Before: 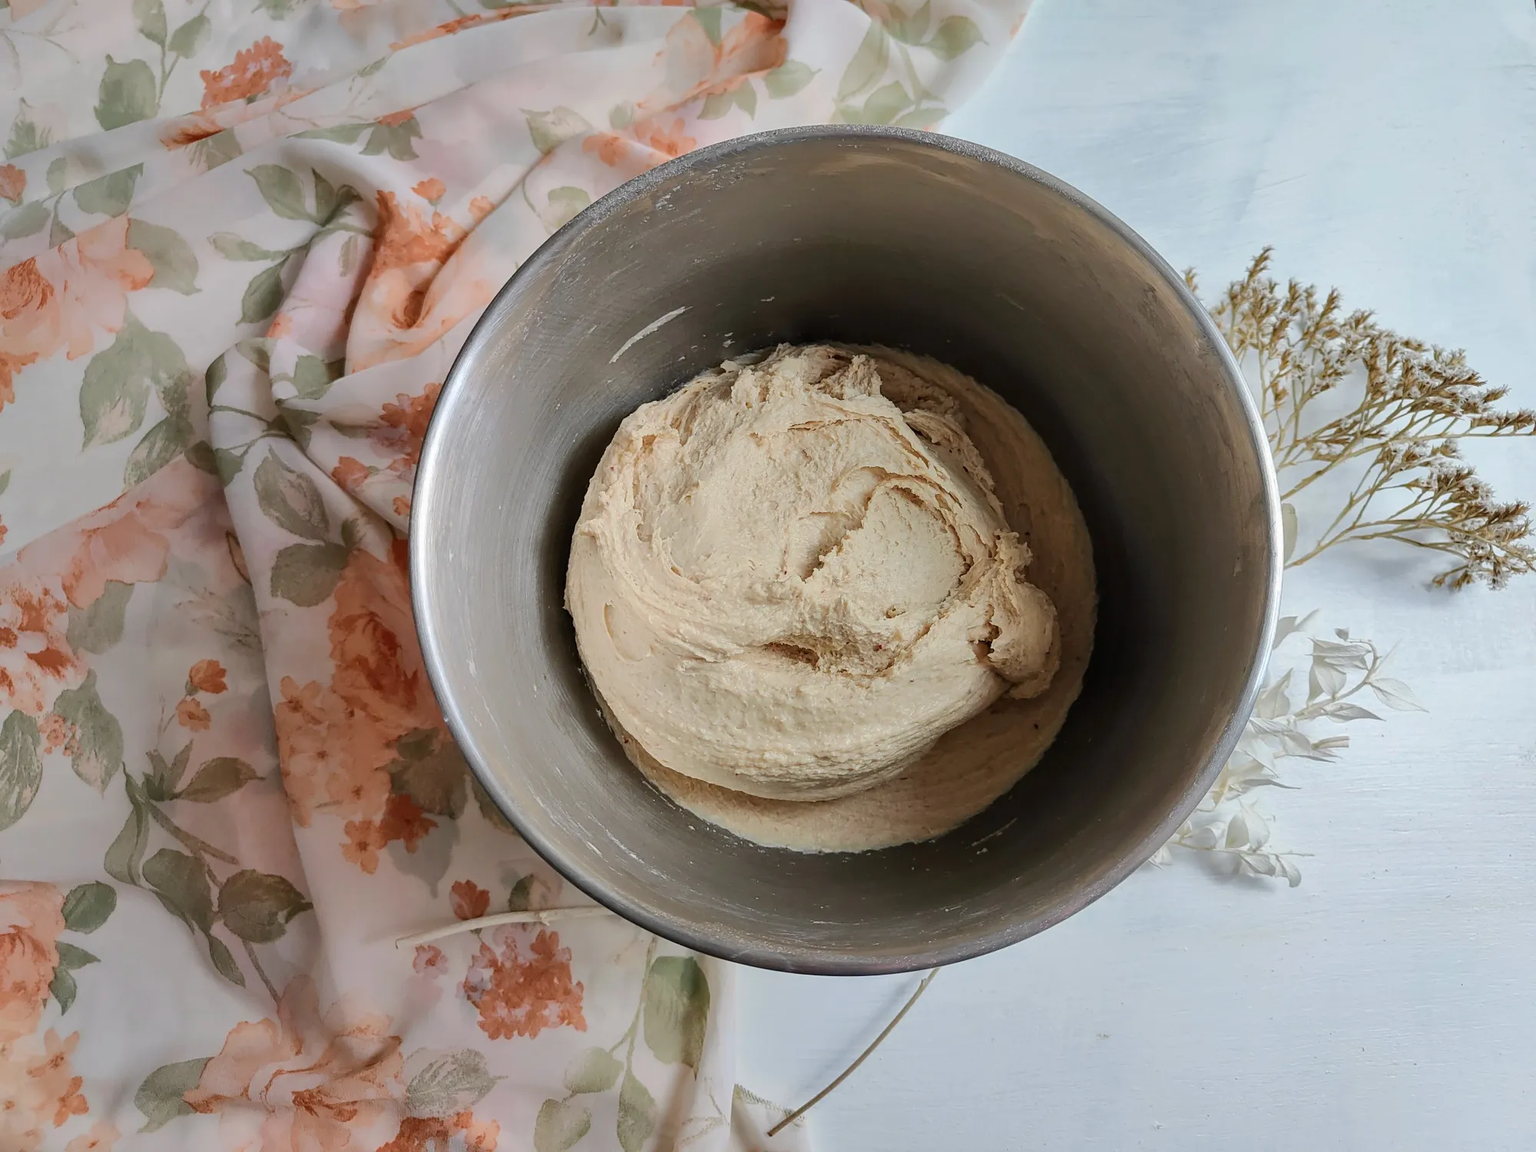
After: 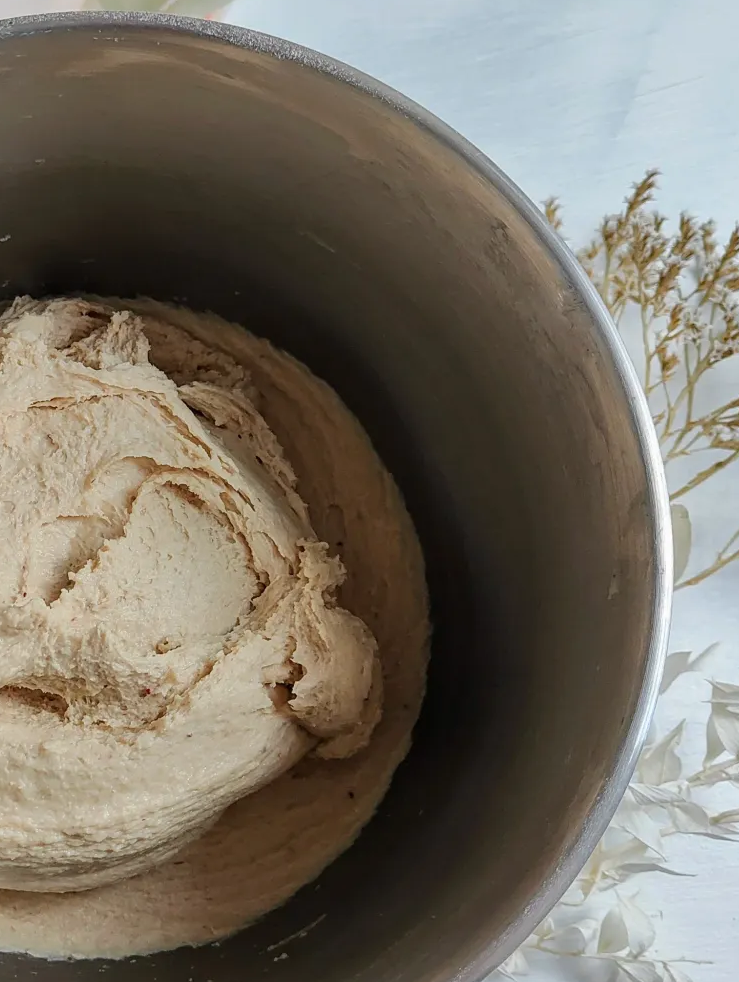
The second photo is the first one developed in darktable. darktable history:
crop and rotate: left 49.903%, top 10.085%, right 13.123%, bottom 24.435%
